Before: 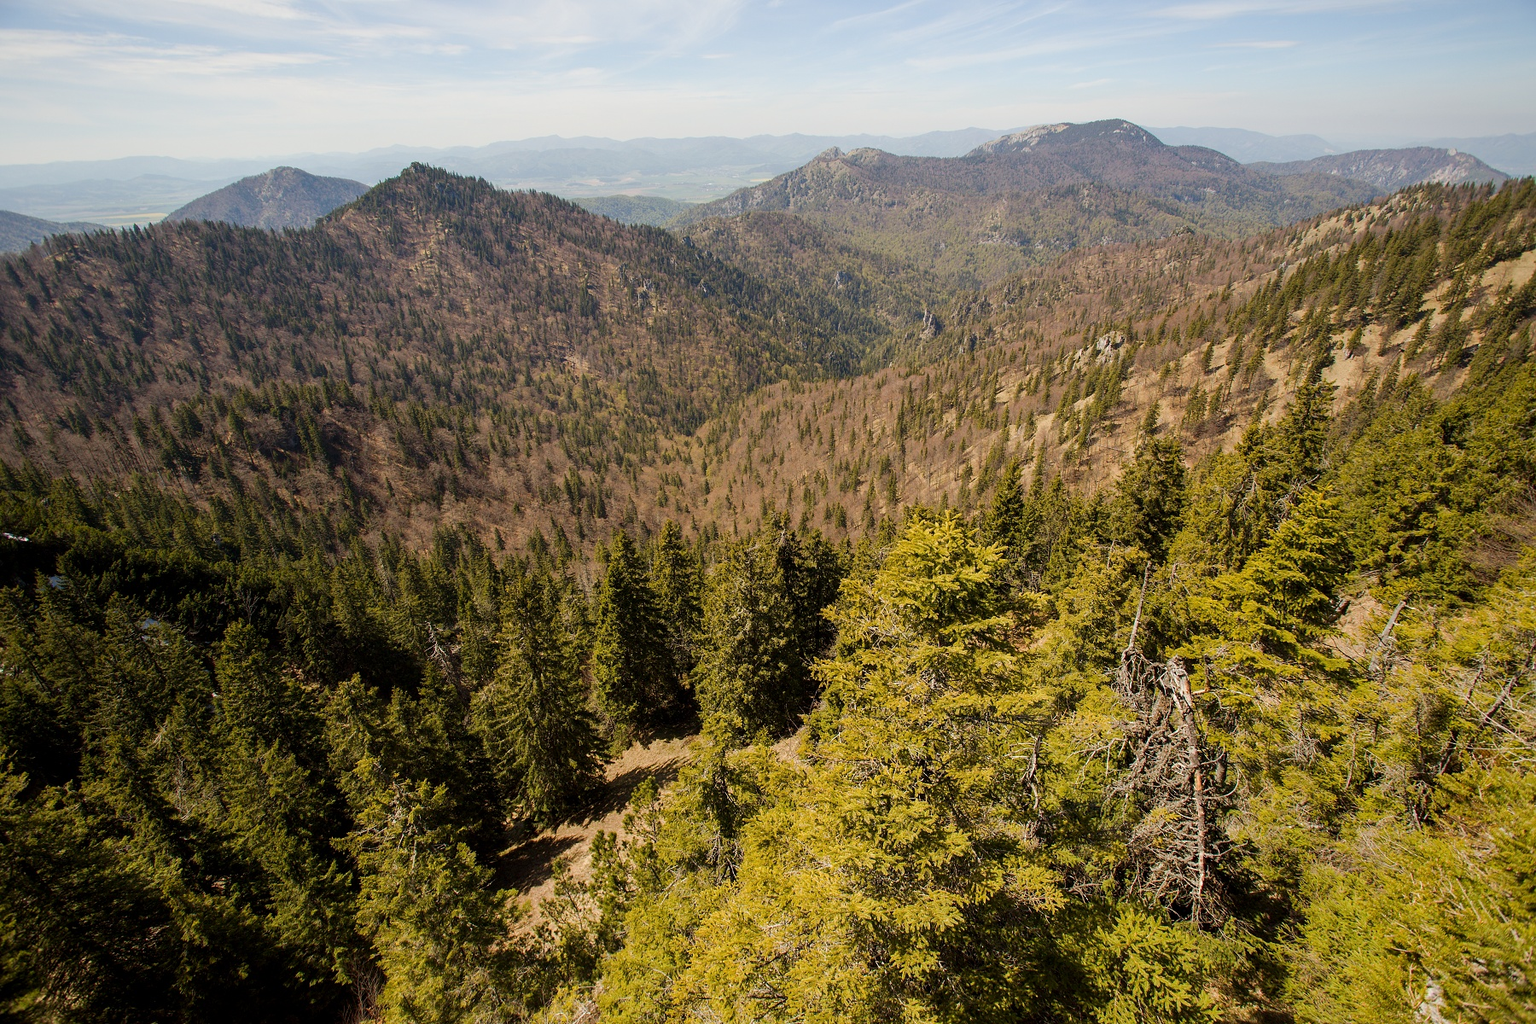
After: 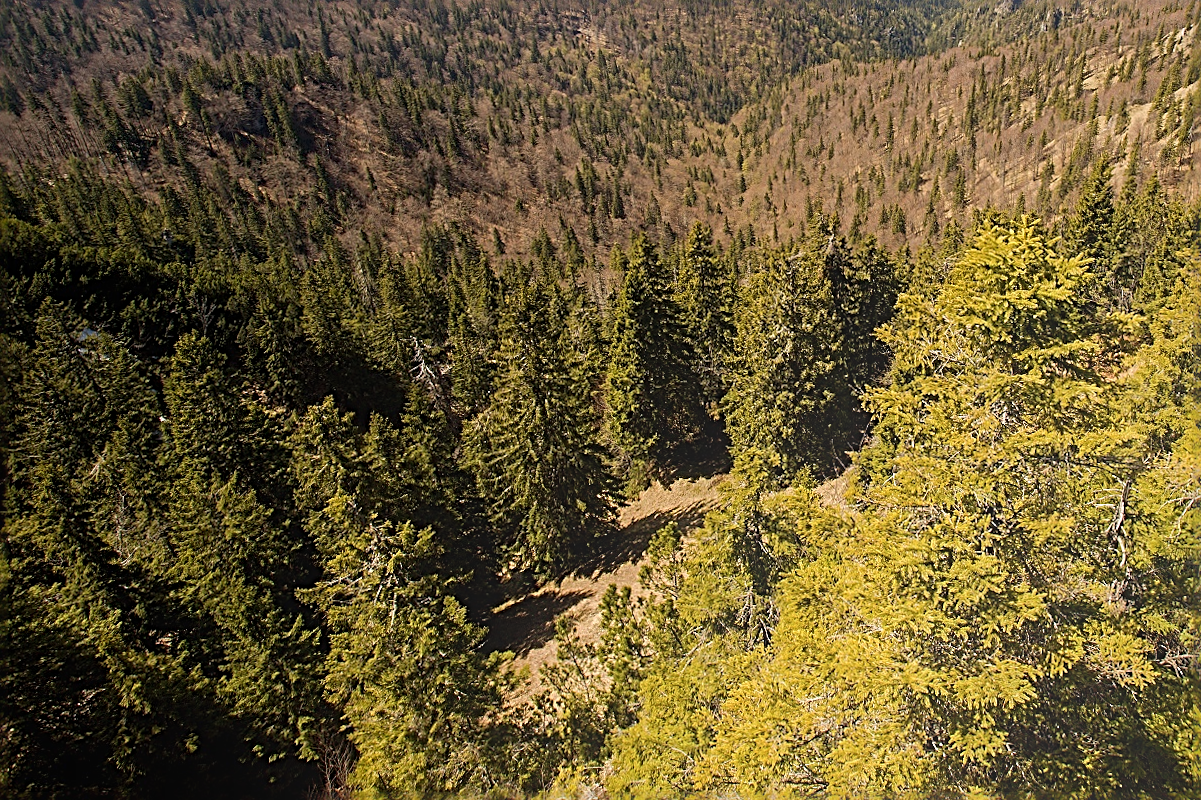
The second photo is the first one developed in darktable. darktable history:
crop and rotate: angle -0.82°, left 3.85%, top 31.828%, right 27.992%
sharpen: radius 3.025, amount 0.757
bloom: size 40%
